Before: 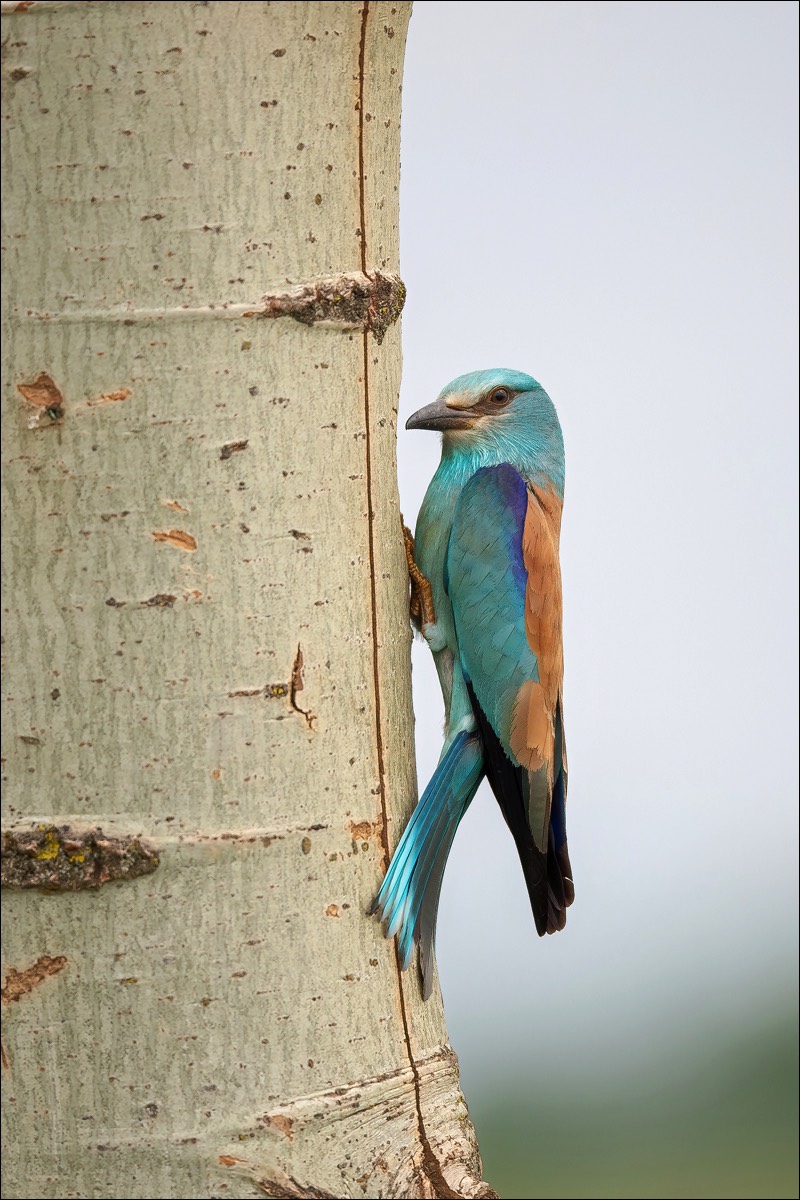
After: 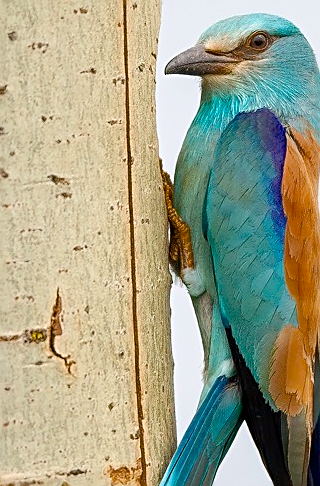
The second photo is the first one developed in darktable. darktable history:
sharpen: on, module defaults
color balance rgb: perceptual saturation grading › global saturation 25.927%, global vibrance 10.118%, saturation formula JzAzBz (2021)
crop: left 30.167%, top 29.648%, right 29.761%, bottom 29.809%
